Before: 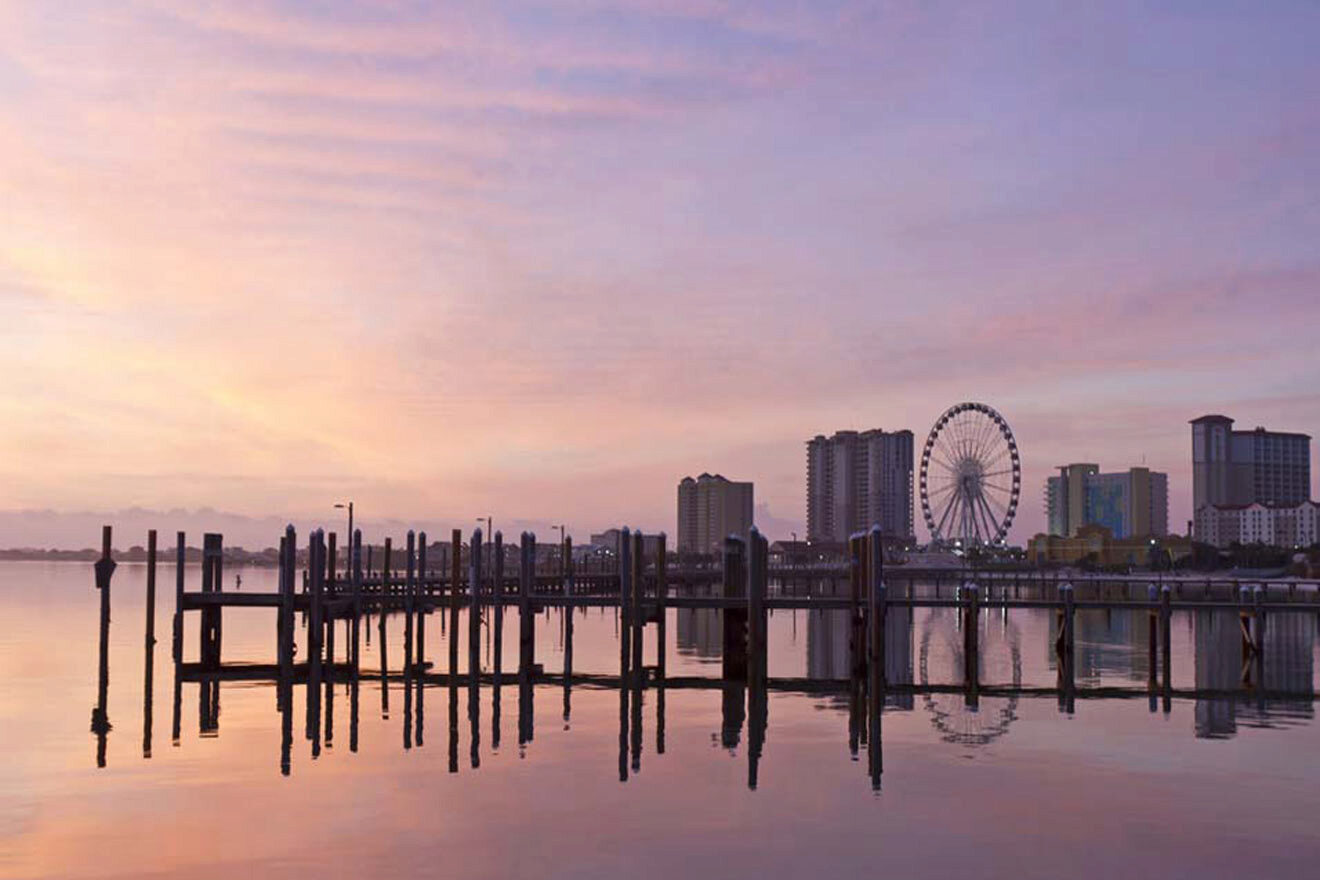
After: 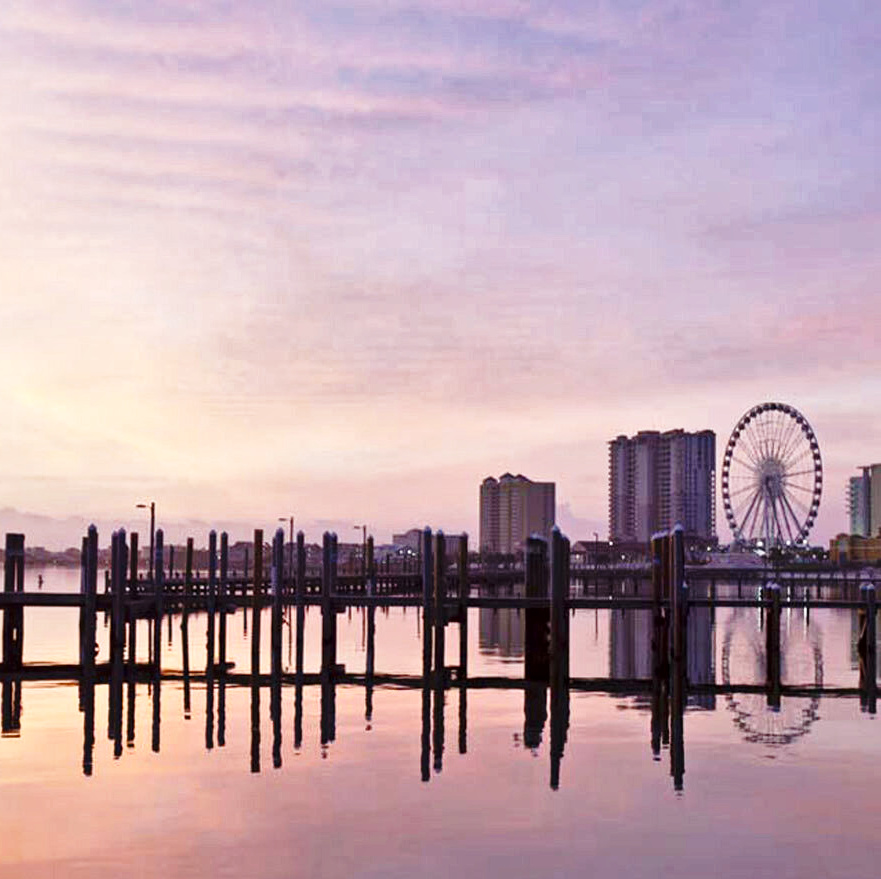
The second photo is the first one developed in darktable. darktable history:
base curve: curves: ch0 [(0, 0) (0.028, 0.03) (0.121, 0.232) (0.46, 0.748) (0.859, 0.968) (1, 1)], preserve colors none
crop and rotate: left 15.081%, right 18.163%
local contrast: mode bilateral grid, contrast 20, coarseness 100, detail 150%, midtone range 0.2
shadows and highlights: soften with gaussian
